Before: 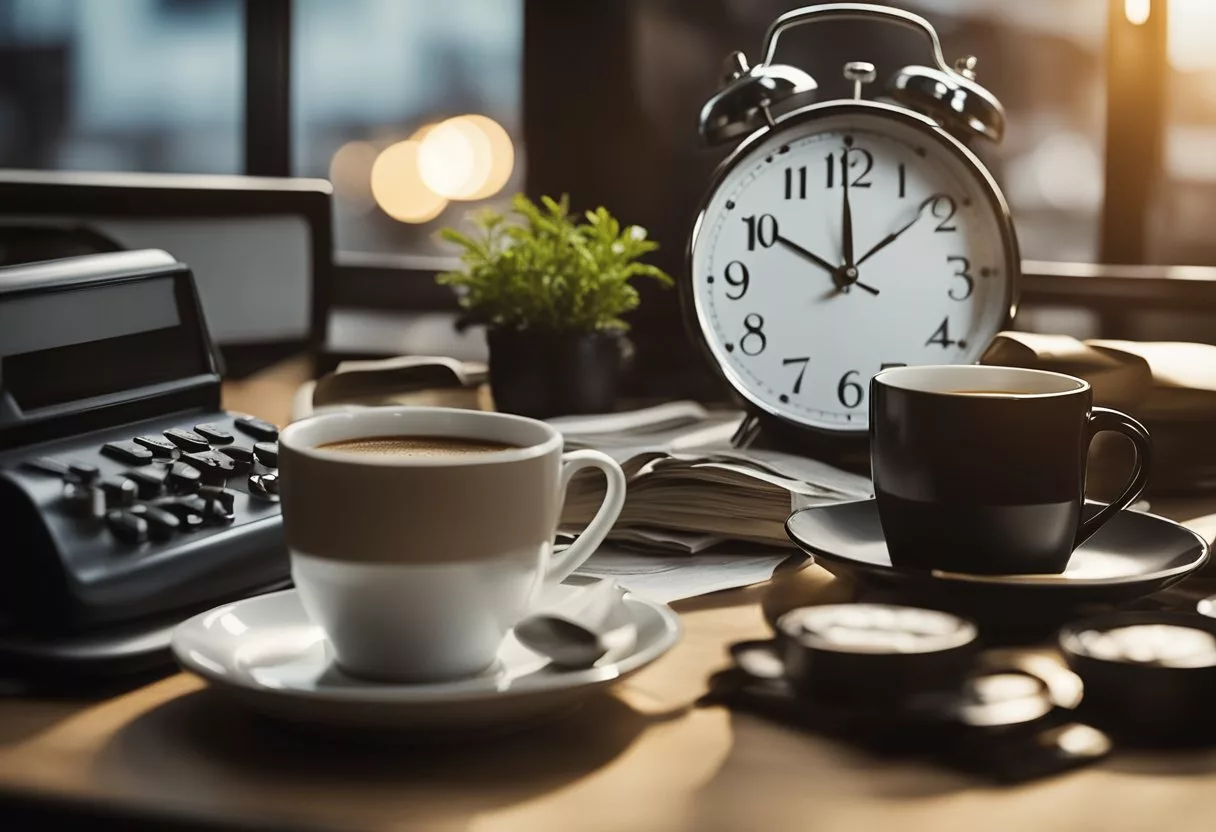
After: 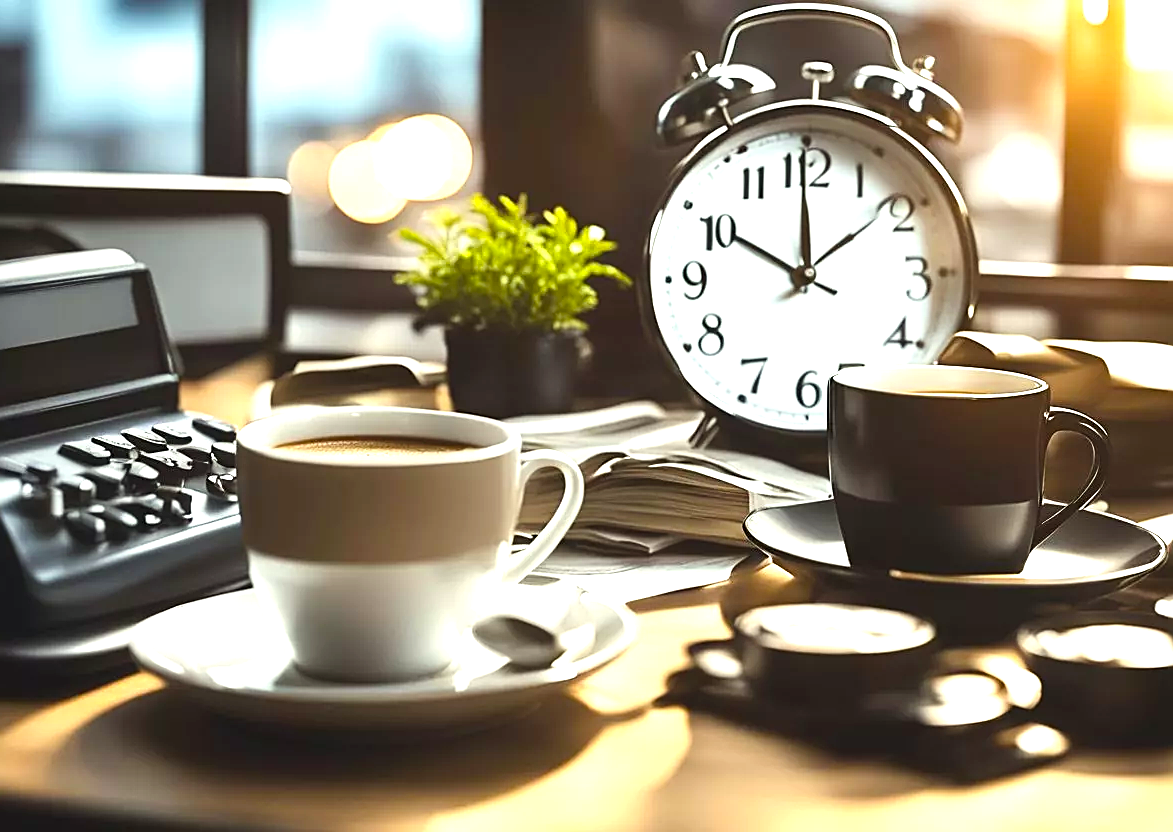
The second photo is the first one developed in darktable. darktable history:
crop and rotate: left 3.499%
exposure: black level correction -0.002, exposure 1.351 EV, compensate highlight preservation false
color correction: highlights a* -2.58, highlights b* 2.48
color balance rgb: linear chroma grading › global chroma 14.804%, perceptual saturation grading › global saturation 1.169%, perceptual saturation grading › highlights -1.396%, perceptual saturation grading › mid-tones 4.21%, perceptual saturation grading › shadows 8.75%
sharpen: on, module defaults
contrast brightness saturation: contrast 0.085, saturation 0.016
